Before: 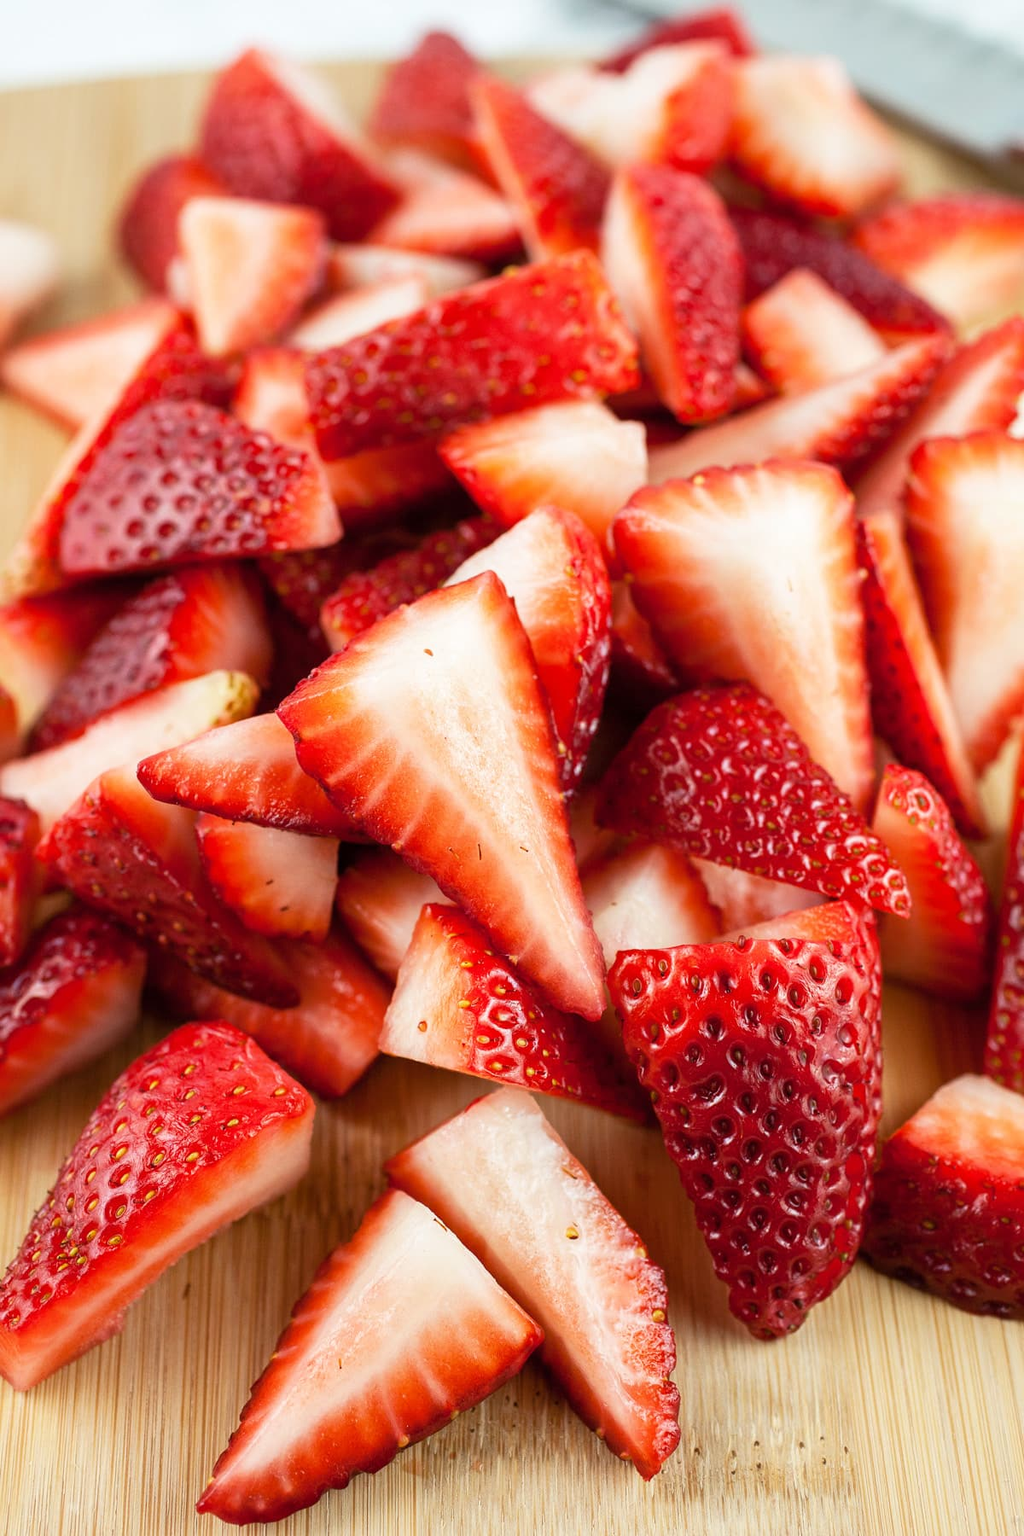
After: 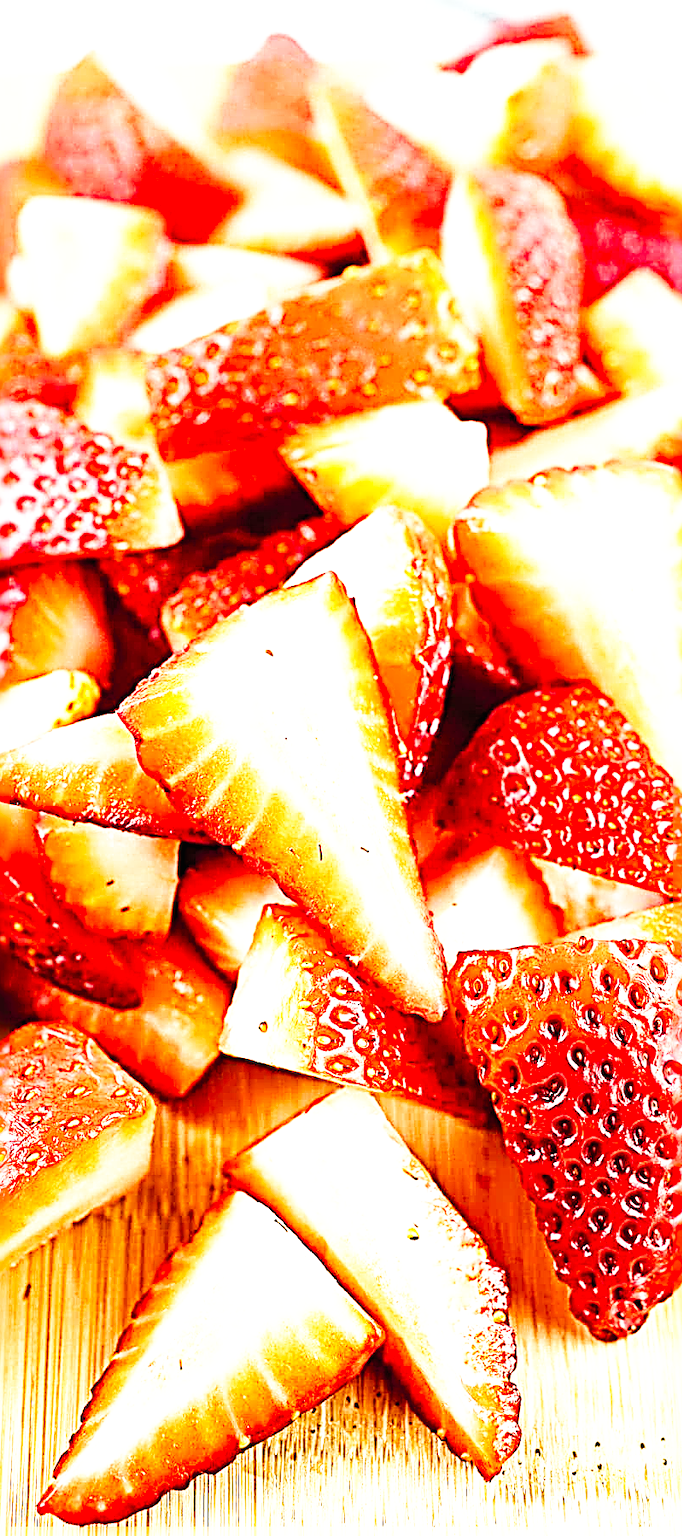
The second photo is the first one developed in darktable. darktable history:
crop and rotate: left 15.633%, right 17.724%
shadows and highlights: shadows 61.46, white point adjustment 0.412, highlights -33.89, compress 83.64%
base curve: curves: ch0 [(0, 0) (0.007, 0.004) (0.027, 0.03) (0.046, 0.07) (0.207, 0.54) (0.442, 0.872) (0.673, 0.972) (1, 1)], preserve colors none
exposure: exposure 1 EV, compensate highlight preservation false
color balance rgb: perceptual saturation grading › global saturation 0.418%, global vibrance 40.138%
sharpen: radius 4.017, amount 1.997
